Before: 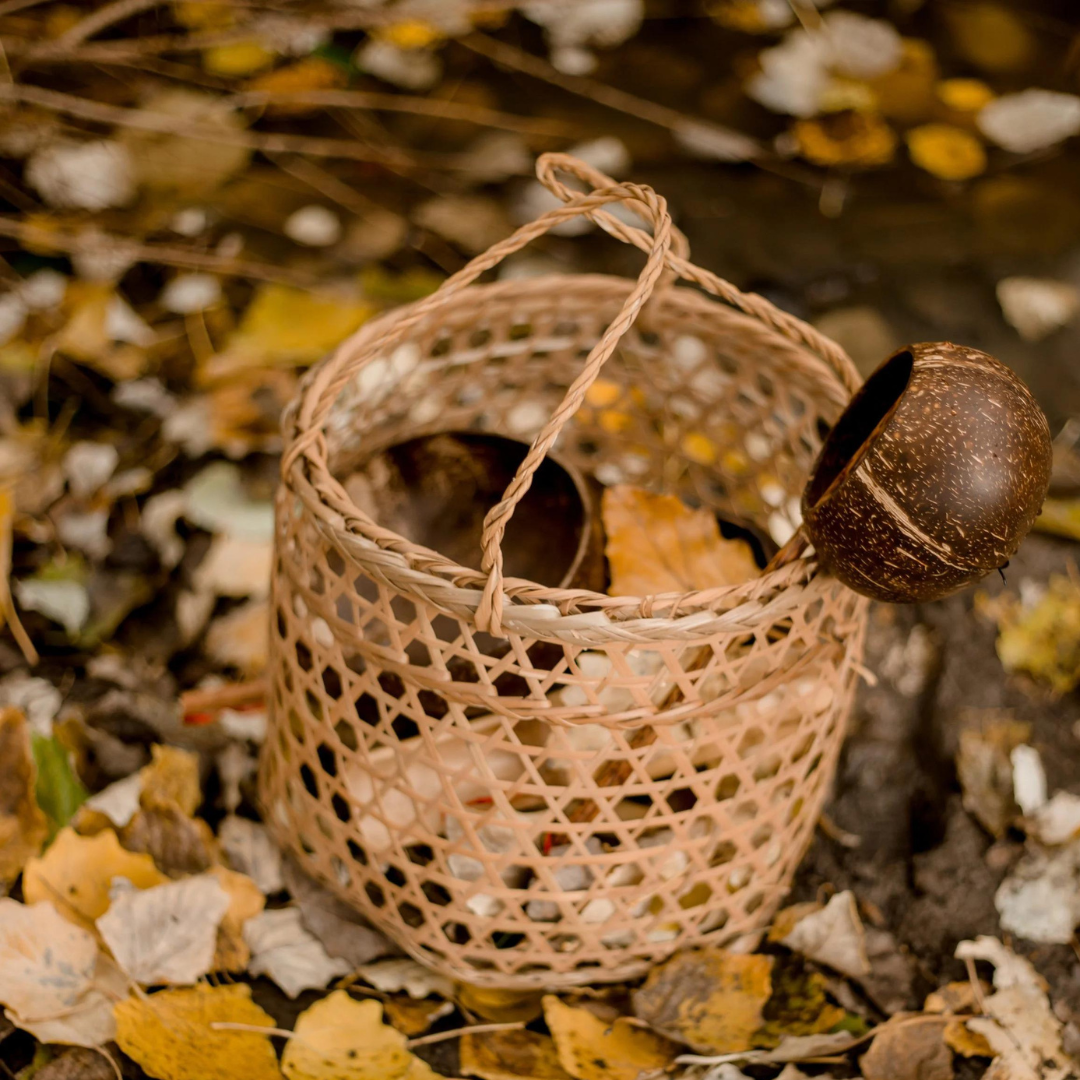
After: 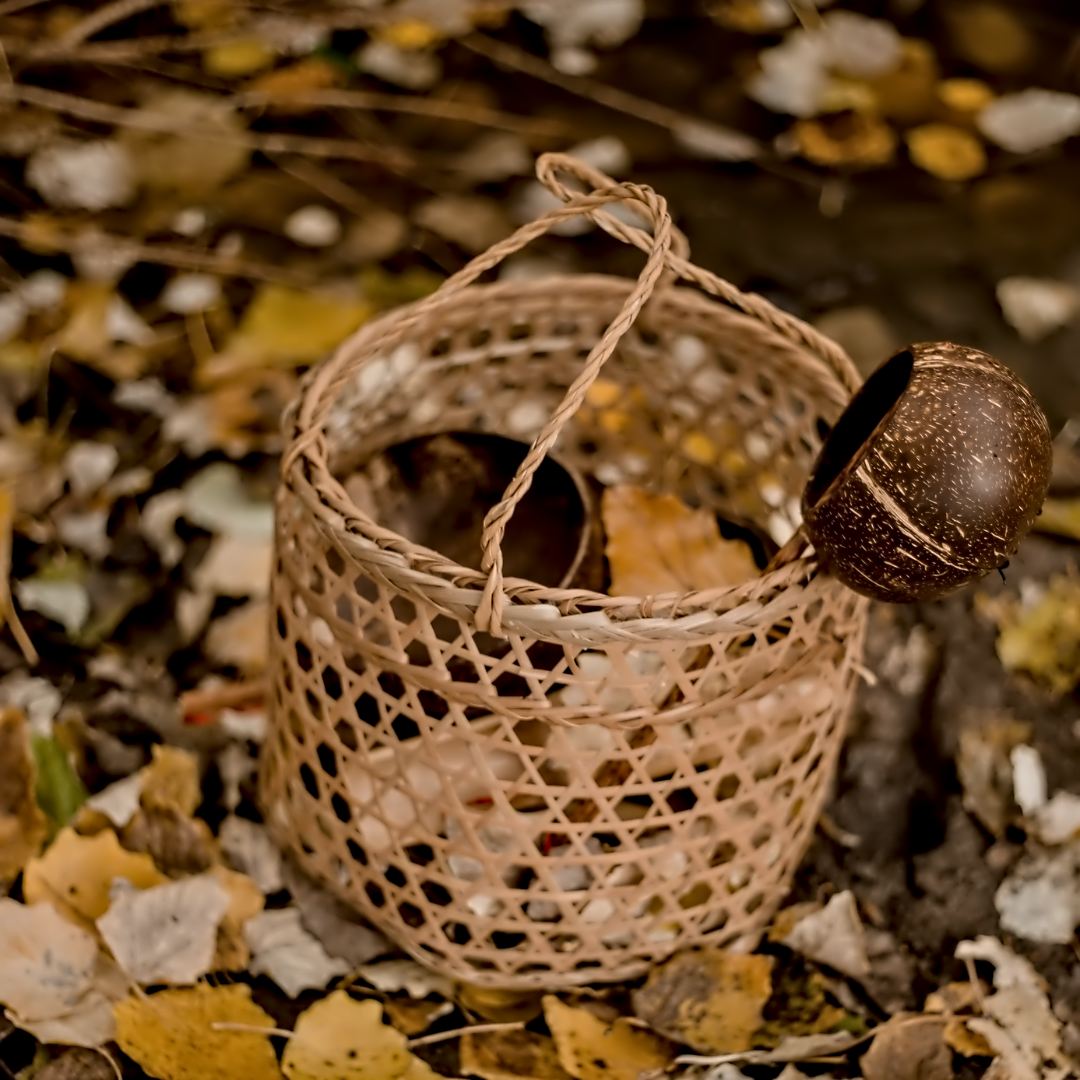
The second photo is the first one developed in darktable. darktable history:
exposure: exposure -0.492 EV, compensate highlight preservation false
contrast equalizer: octaves 7, y [[0.5, 0.542, 0.583, 0.625, 0.667, 0.708], [0.5 ×6], [0.5 ×6], [0, 0.033, 0.067, 0.1, 0.133, 0.167], [0, 0.05, 0.1, 0.15, 0.2, 0.25]]
